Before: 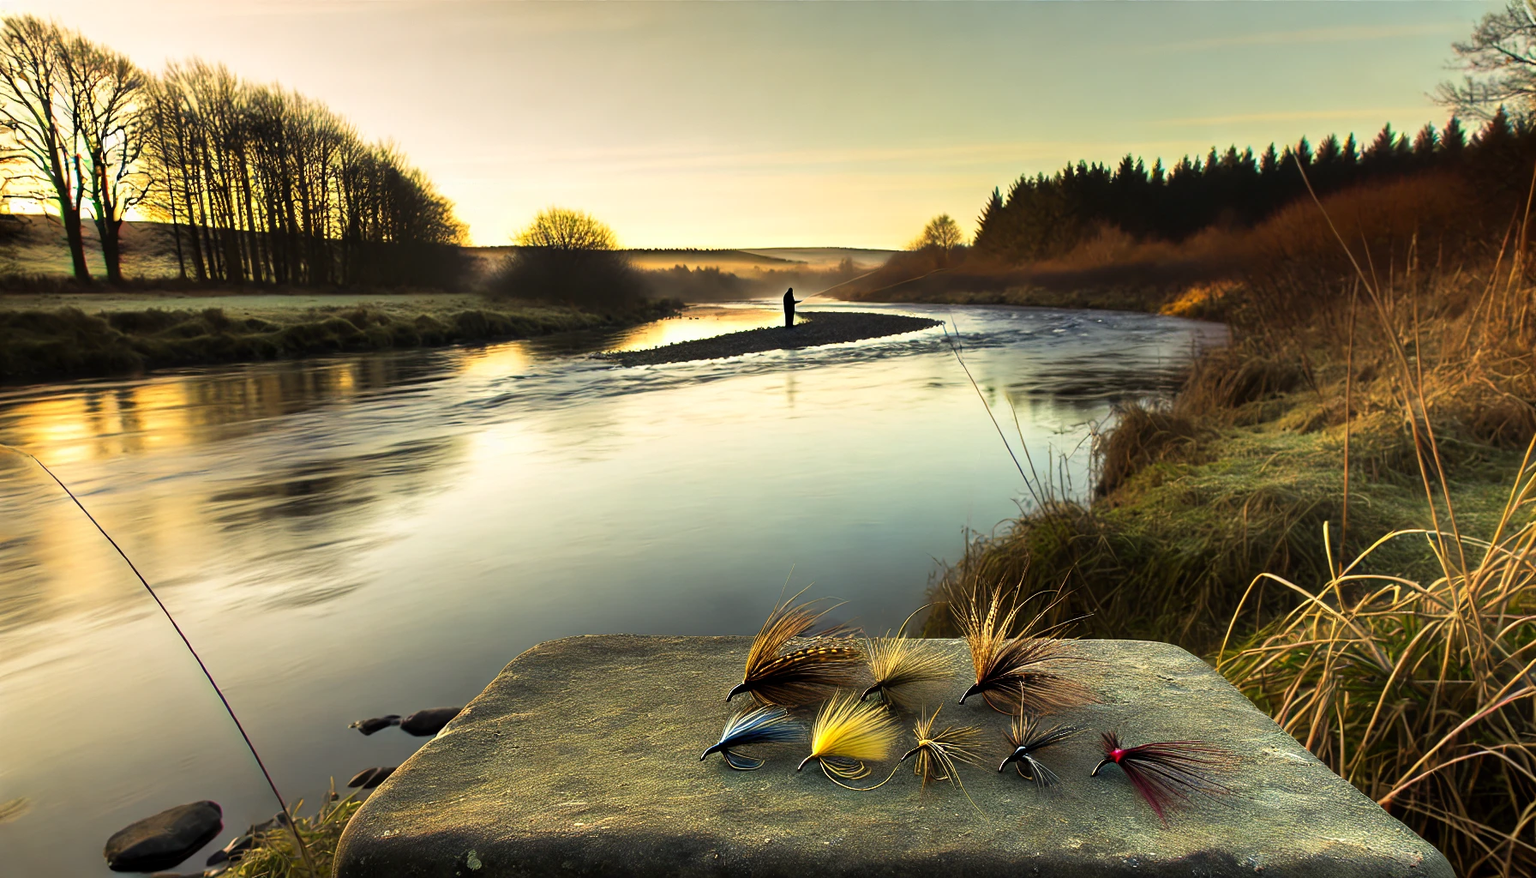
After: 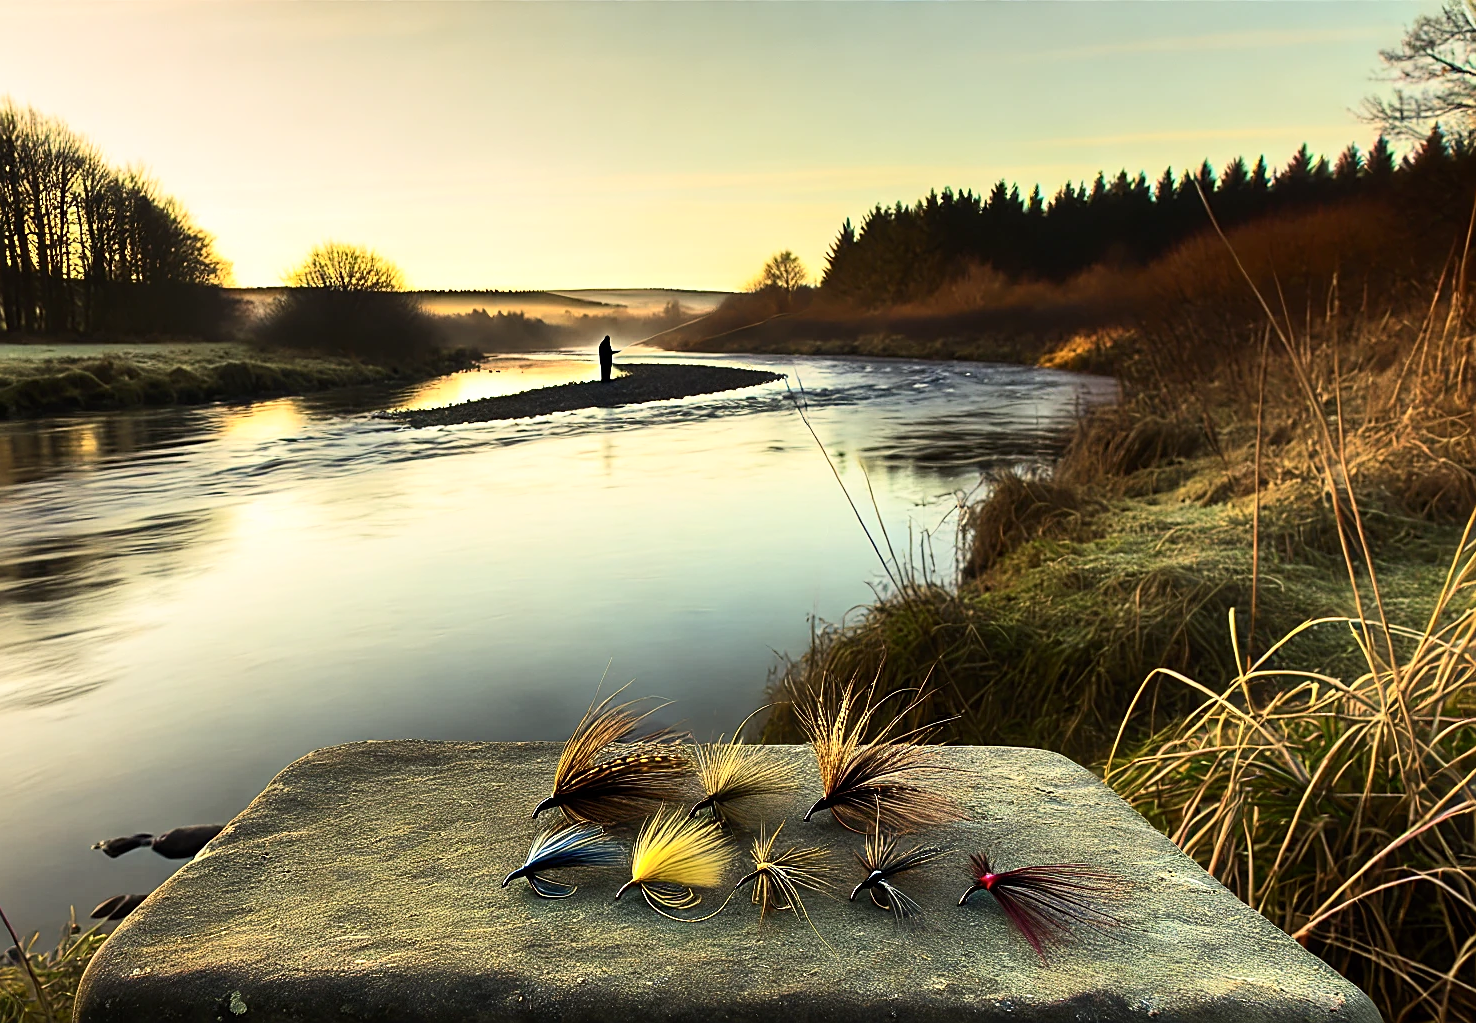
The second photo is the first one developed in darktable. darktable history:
contrast brightness saturation: contrast 0.236, brightness 0.092
crop: left 17.594%, bottom 0.029%
sharpen: on, module defaults
